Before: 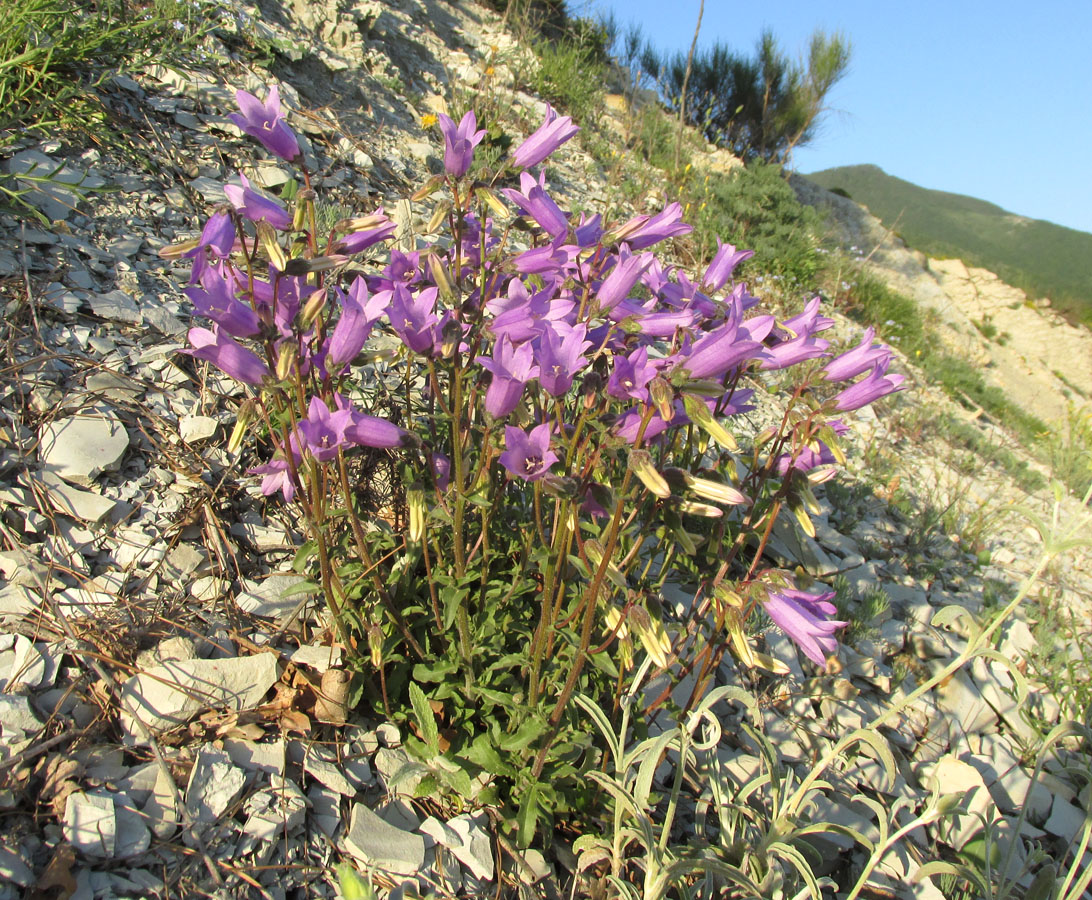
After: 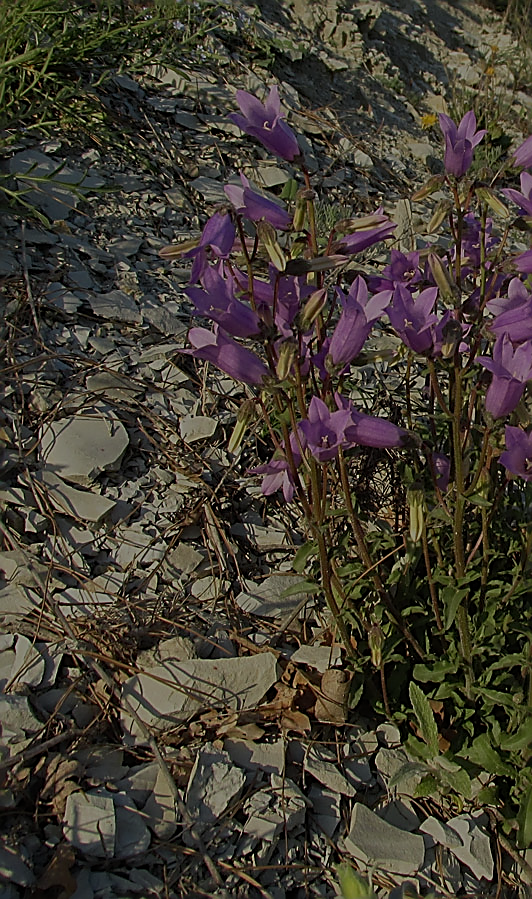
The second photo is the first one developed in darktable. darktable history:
exposure: exposure -2.052 EV, compensate exposure bias true, compensate highlight preservation false
crop and rotate: left 0.048%, top 0%, right 51.183%
sharpen: radius 1.687, amount 1.304
